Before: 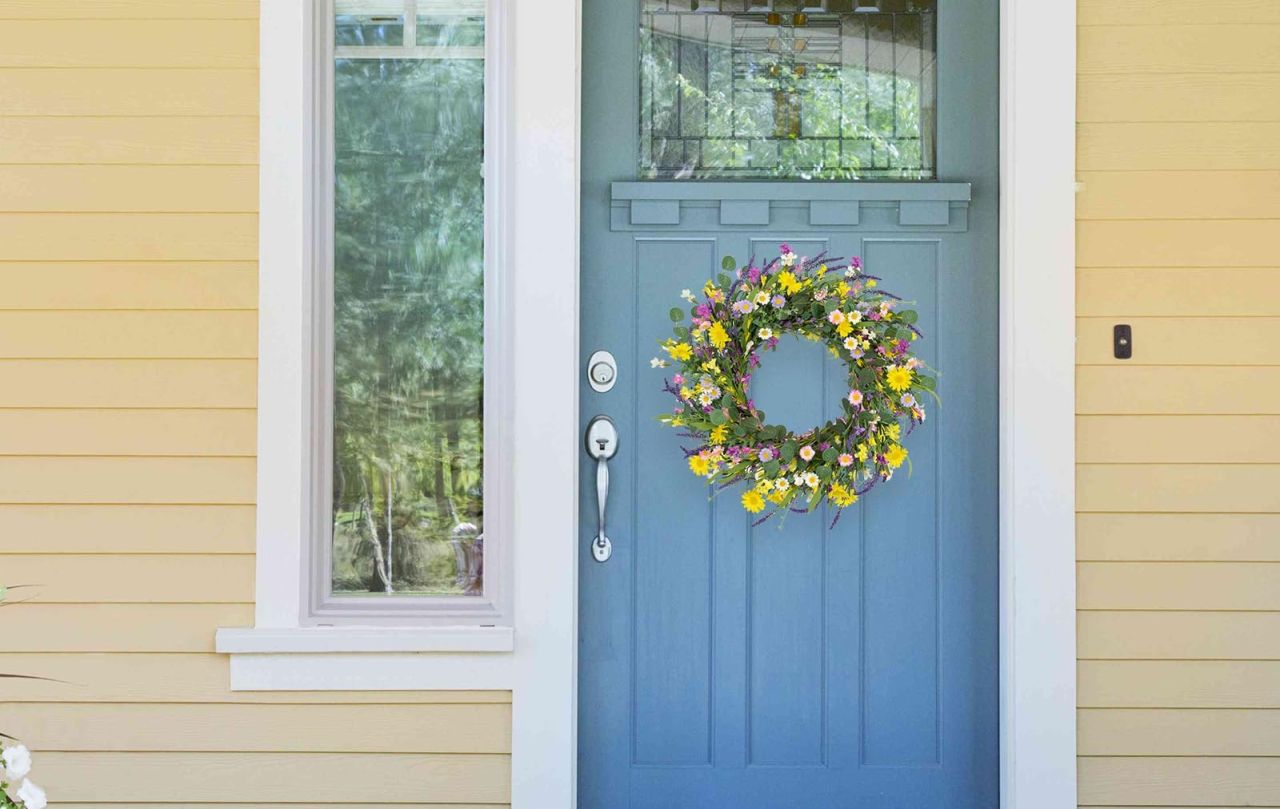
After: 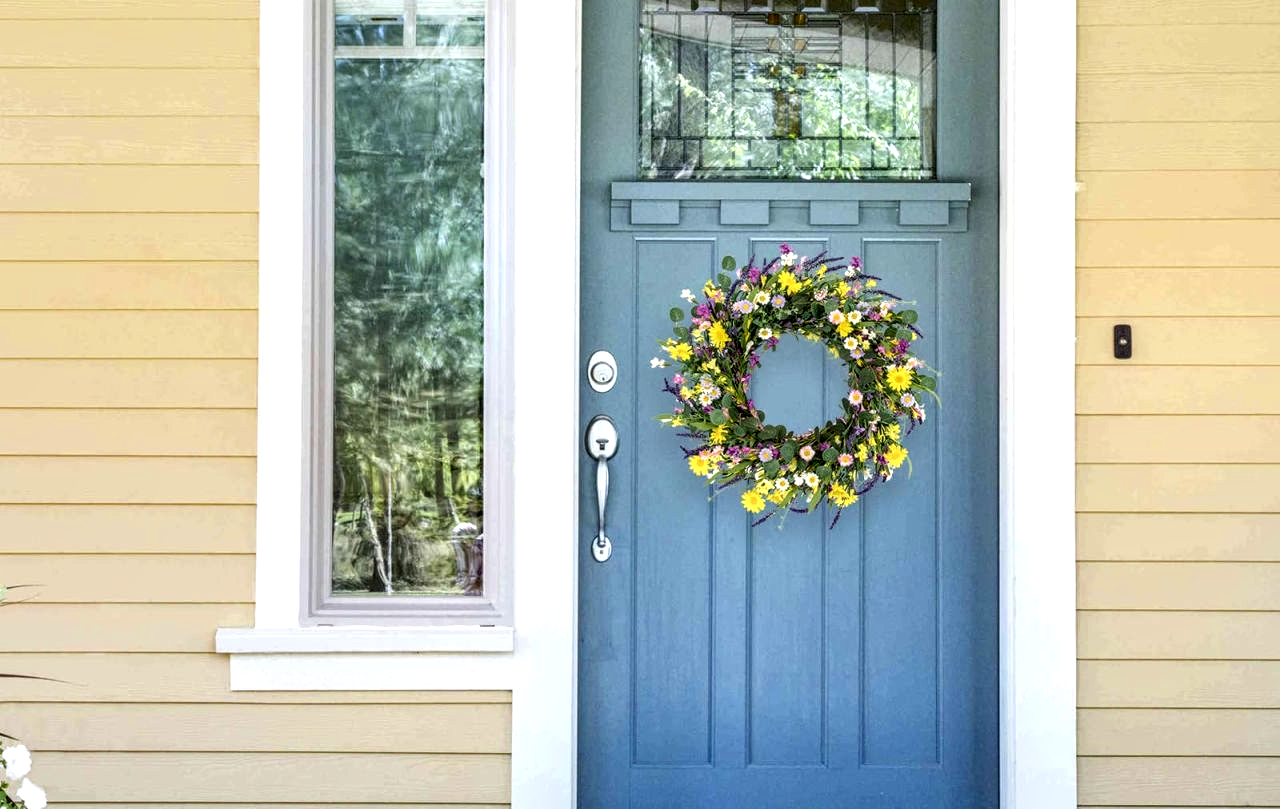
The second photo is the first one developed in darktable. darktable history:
exposure: exposure 0.209 EV, compensate exposure bias true, compensate highlight preservation false
local contrast: highlights 18%, detail 188%
